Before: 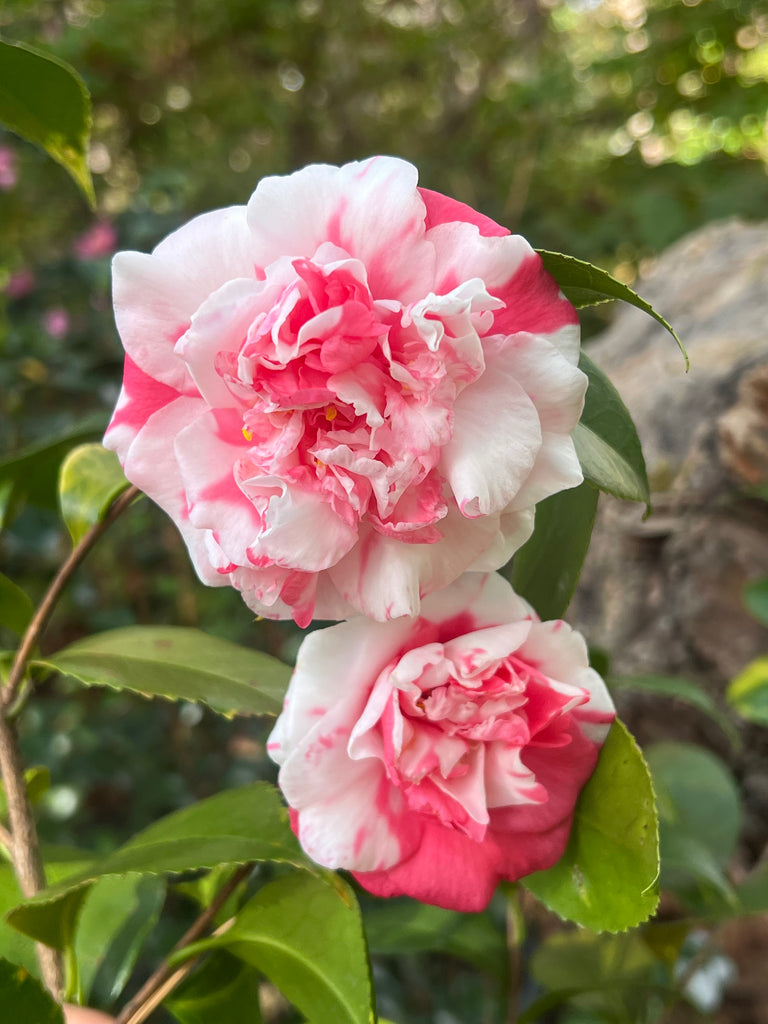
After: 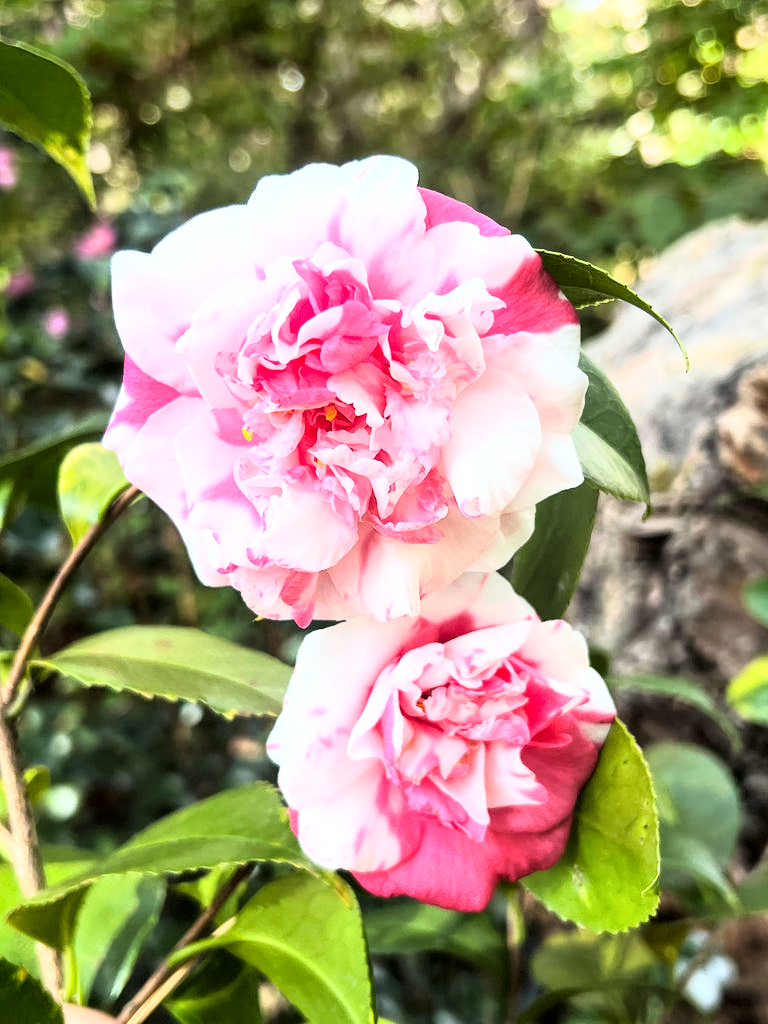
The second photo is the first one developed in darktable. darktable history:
white balance: red 0.967, blue 1.049
rgb curve: curves: ch0 [(0, 0) (0.21, 0.15) (0.24, 0.21) (0.5, 0.75) (0.75, 0.96) (0.89, 0.99) (1, 1)]; ch1 [(0, 0.02) (0.21, 0.13) (0.25, 0.2) (0.5, 0.67) (0.75, 0.9) (0.89, 0.97) (1, 1)]; ch2 [(0, 0.02) (0.21, 0.13) (0.25, 0.2) (0.5, 0.67) (0.75, 0.9) (0.89, 0.97) (1, 1)], compensate middle gray true
local contrast: highlights 100%, shadows 100%, detail 120%, midtone range 0.2
